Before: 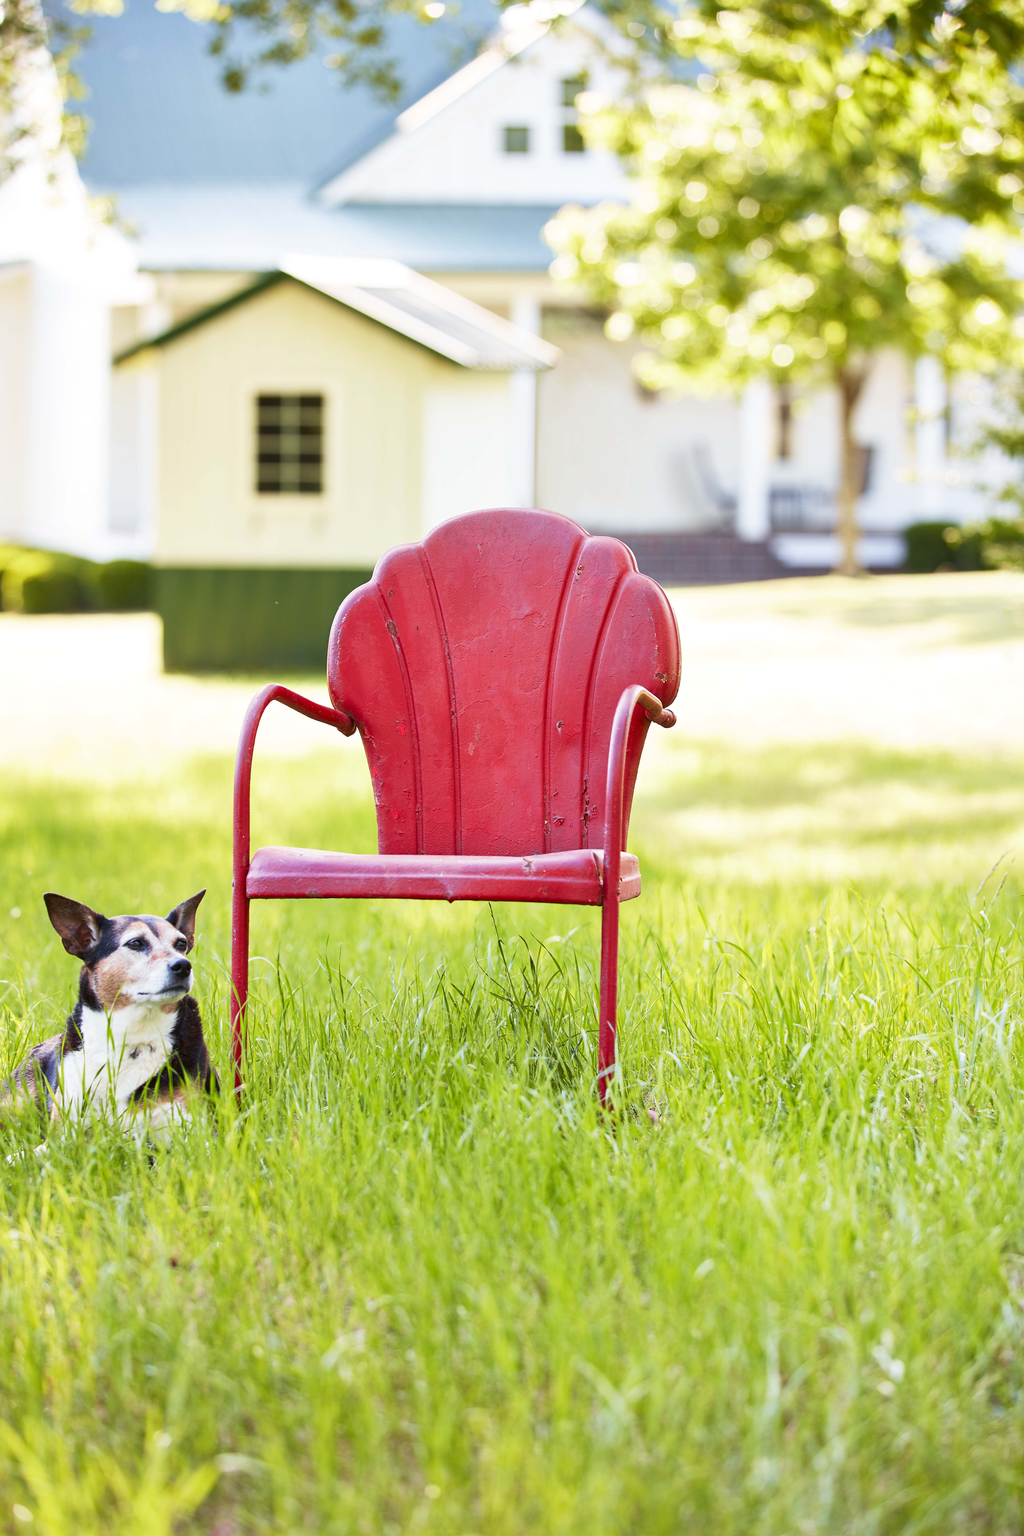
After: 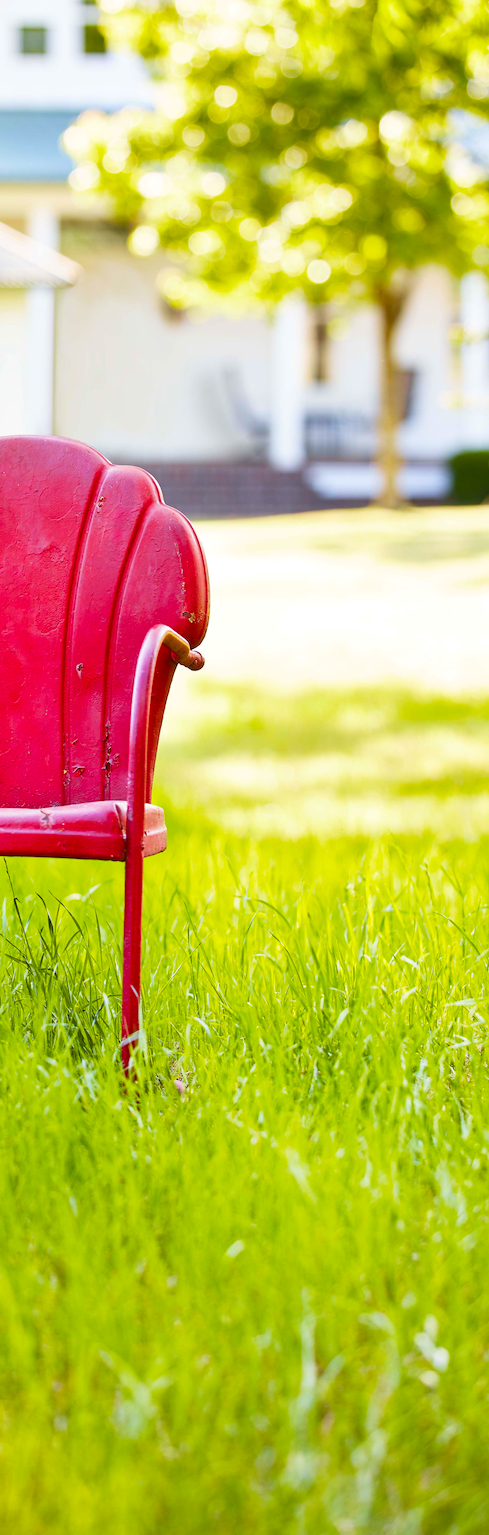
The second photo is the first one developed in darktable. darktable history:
crop: left 47.445%, top 6.666%, right 7.918%
color balance rgb: shadows lift › chroma 2.021%, shadows lift › hue 137.6°, linear chroma grading › global chroma 15.032%, perceptual saturation grading › global saturation 29.756%
